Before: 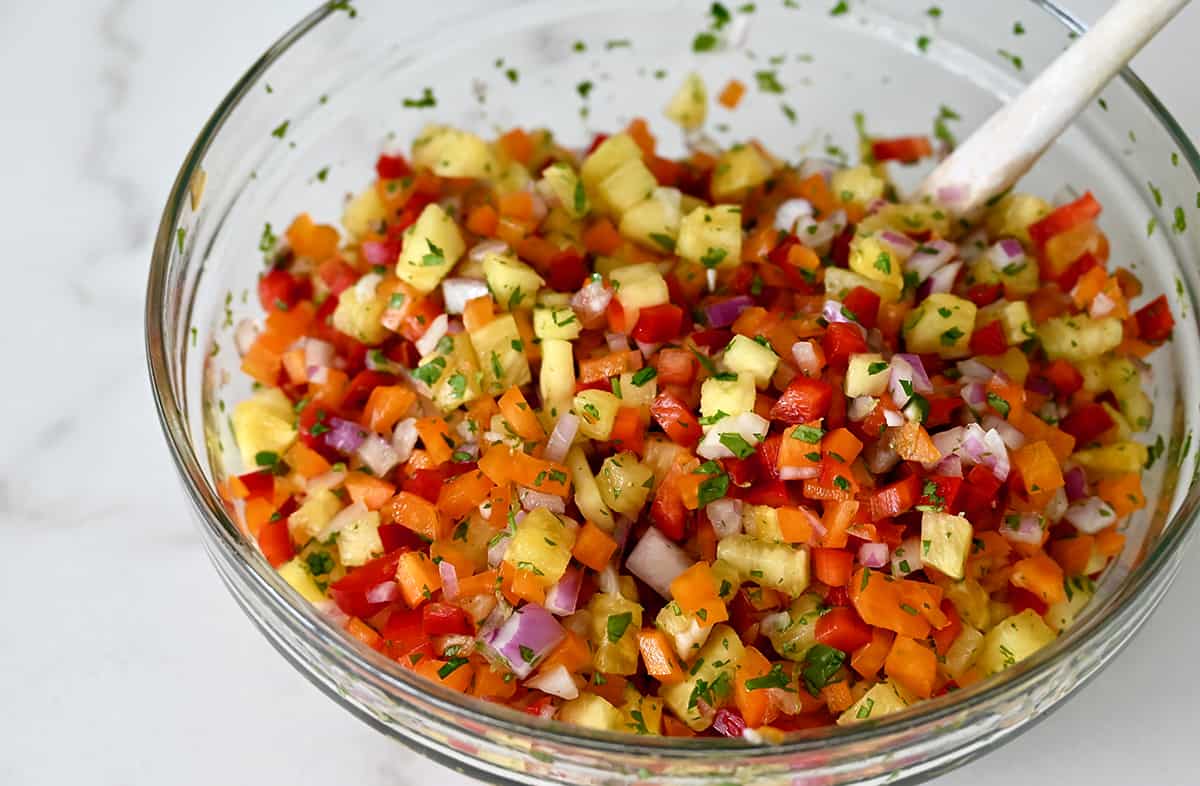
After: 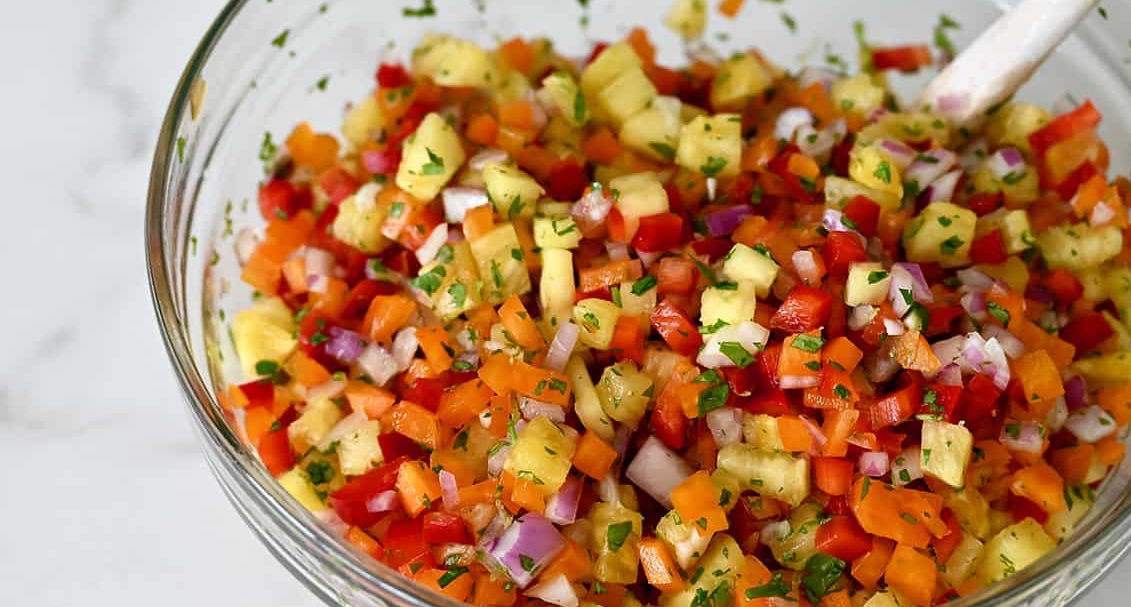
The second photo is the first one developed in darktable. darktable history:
crop and rotate: angle 0.028°, top 11.562%, right 5.644%, bottom 11.052%
